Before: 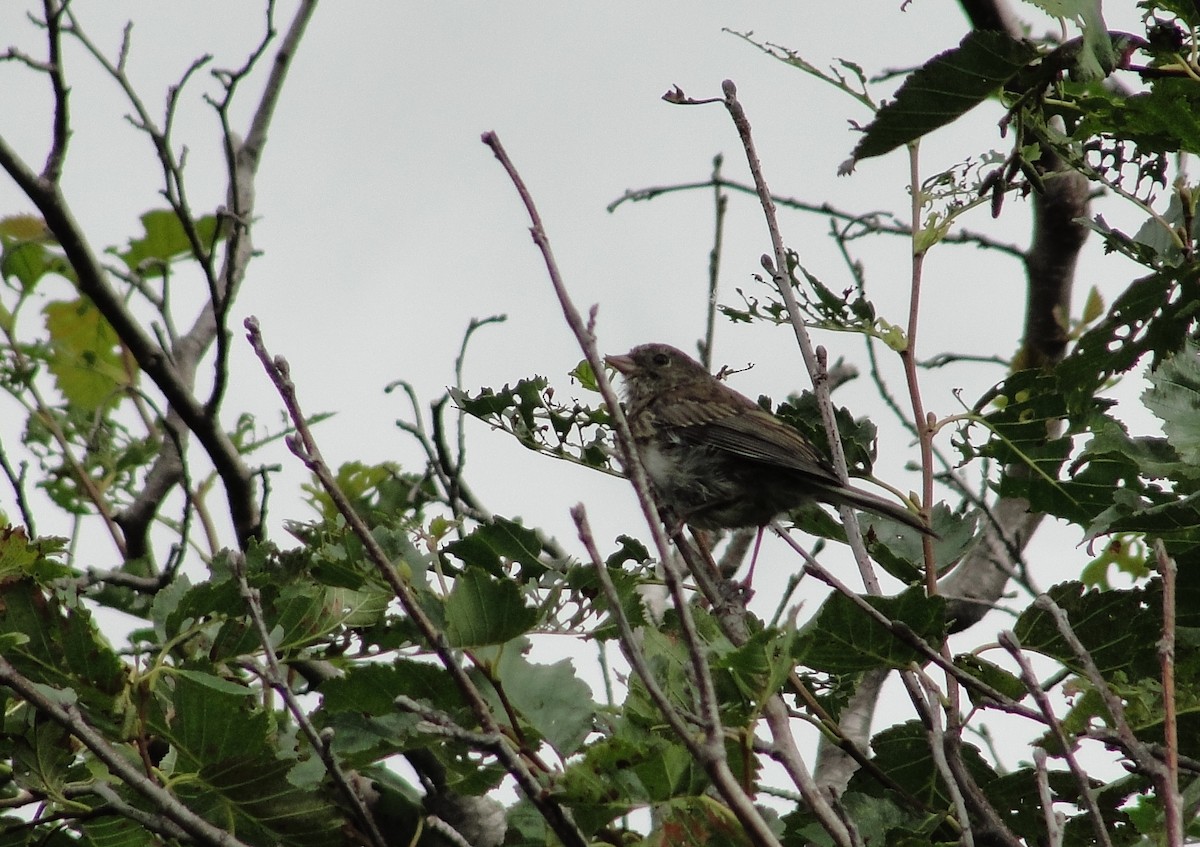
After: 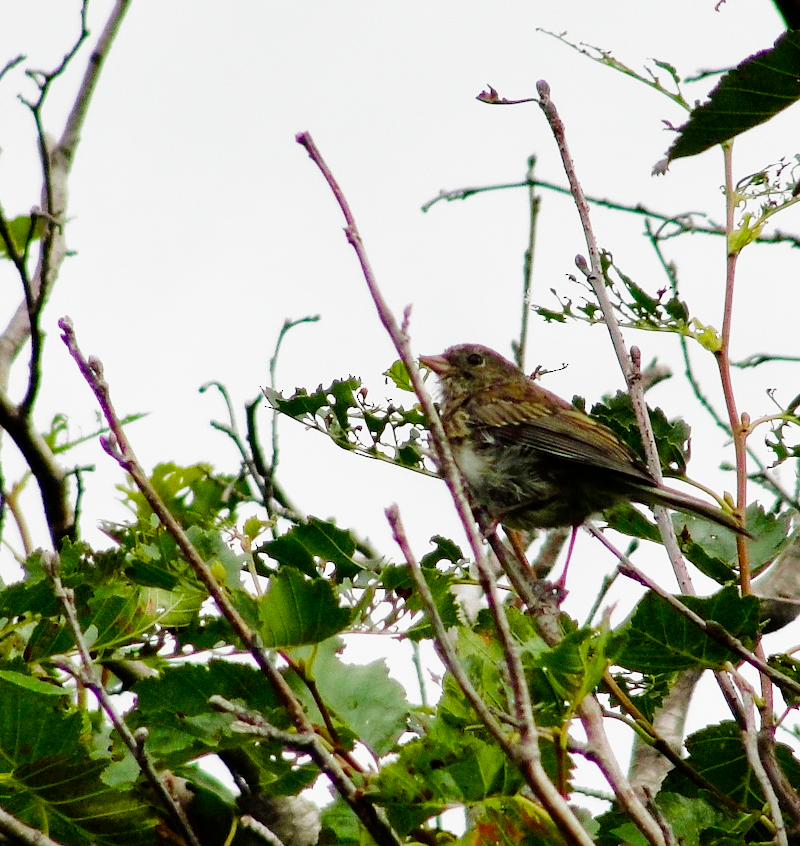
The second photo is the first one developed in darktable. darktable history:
crop and rotate: left 15.546%, right 17.787%
filmic rgb: middle gray luminance 9.23%, black relative exposure -10.55 EV, white relative exposure 3.45 EV, threshold 6 EV, target black luminance 0%, hardness 5.98, latitude 59.69%, contrast 1.087, highlights saturation mix 5%, shadows ↔ highlights balance 29.23%, add noise in highlights 0, preserve chrominance no, color science v3 (2019), use custom middle-gray values true, iterations of high-quality reconstruction 0, contrast in highlights soft, enable highlight reconstruction true
color balance rgb: perceptual saturation grading › global saturation 20%, perceptual saturation grading › highlights -25%, perceptual saturation grading › shadows 50.52%, global vibrance 40.24%
